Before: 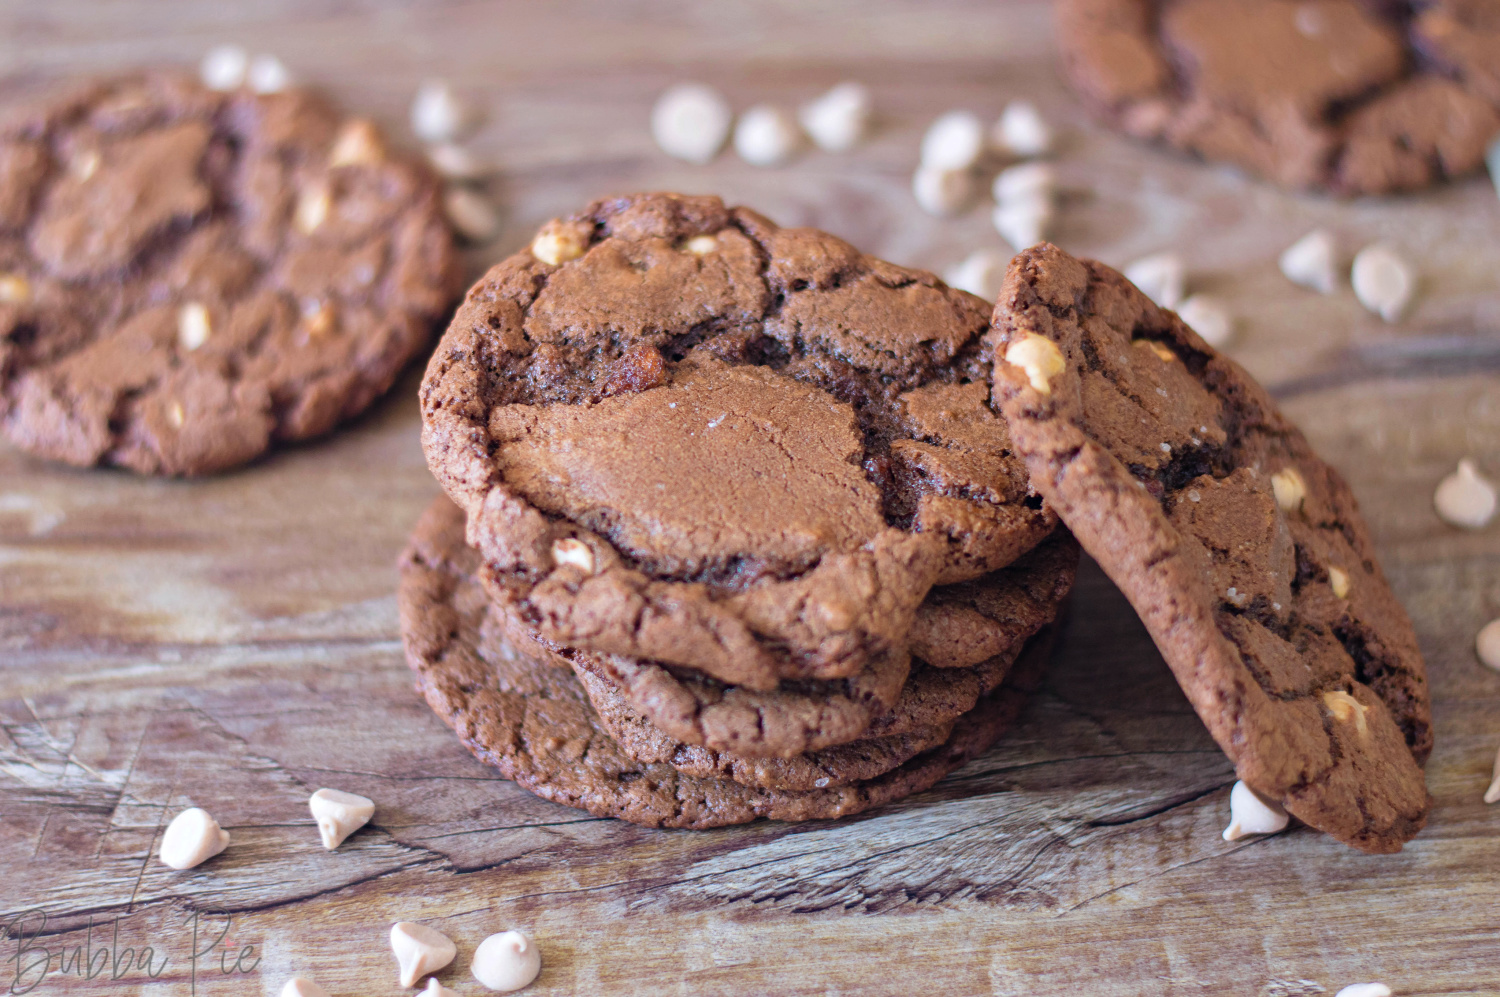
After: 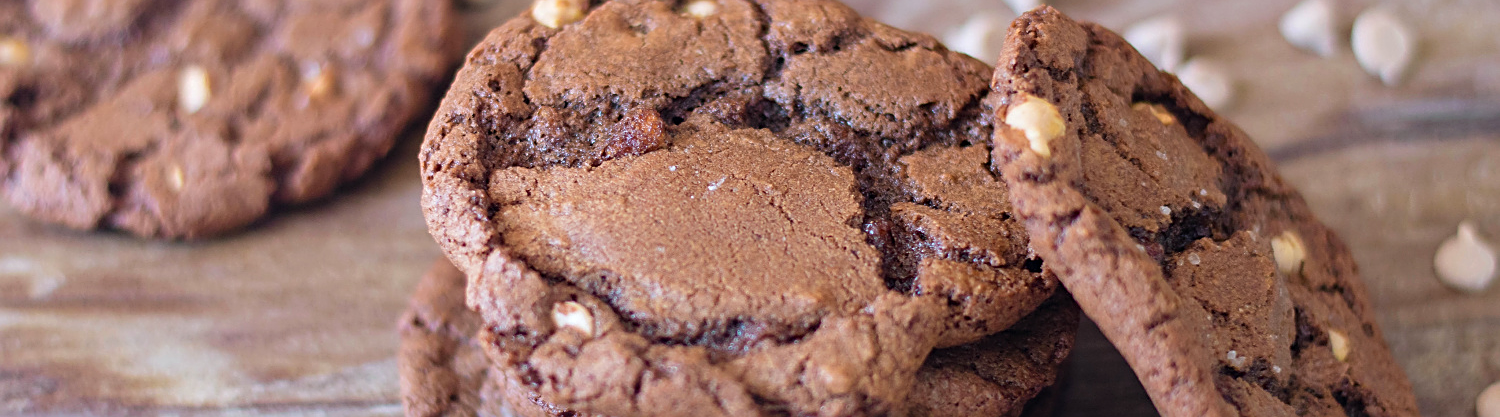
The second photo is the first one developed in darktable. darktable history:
crop and rotate: top 23.84%, bottom 34.294%
sharpen: on, module defaults
